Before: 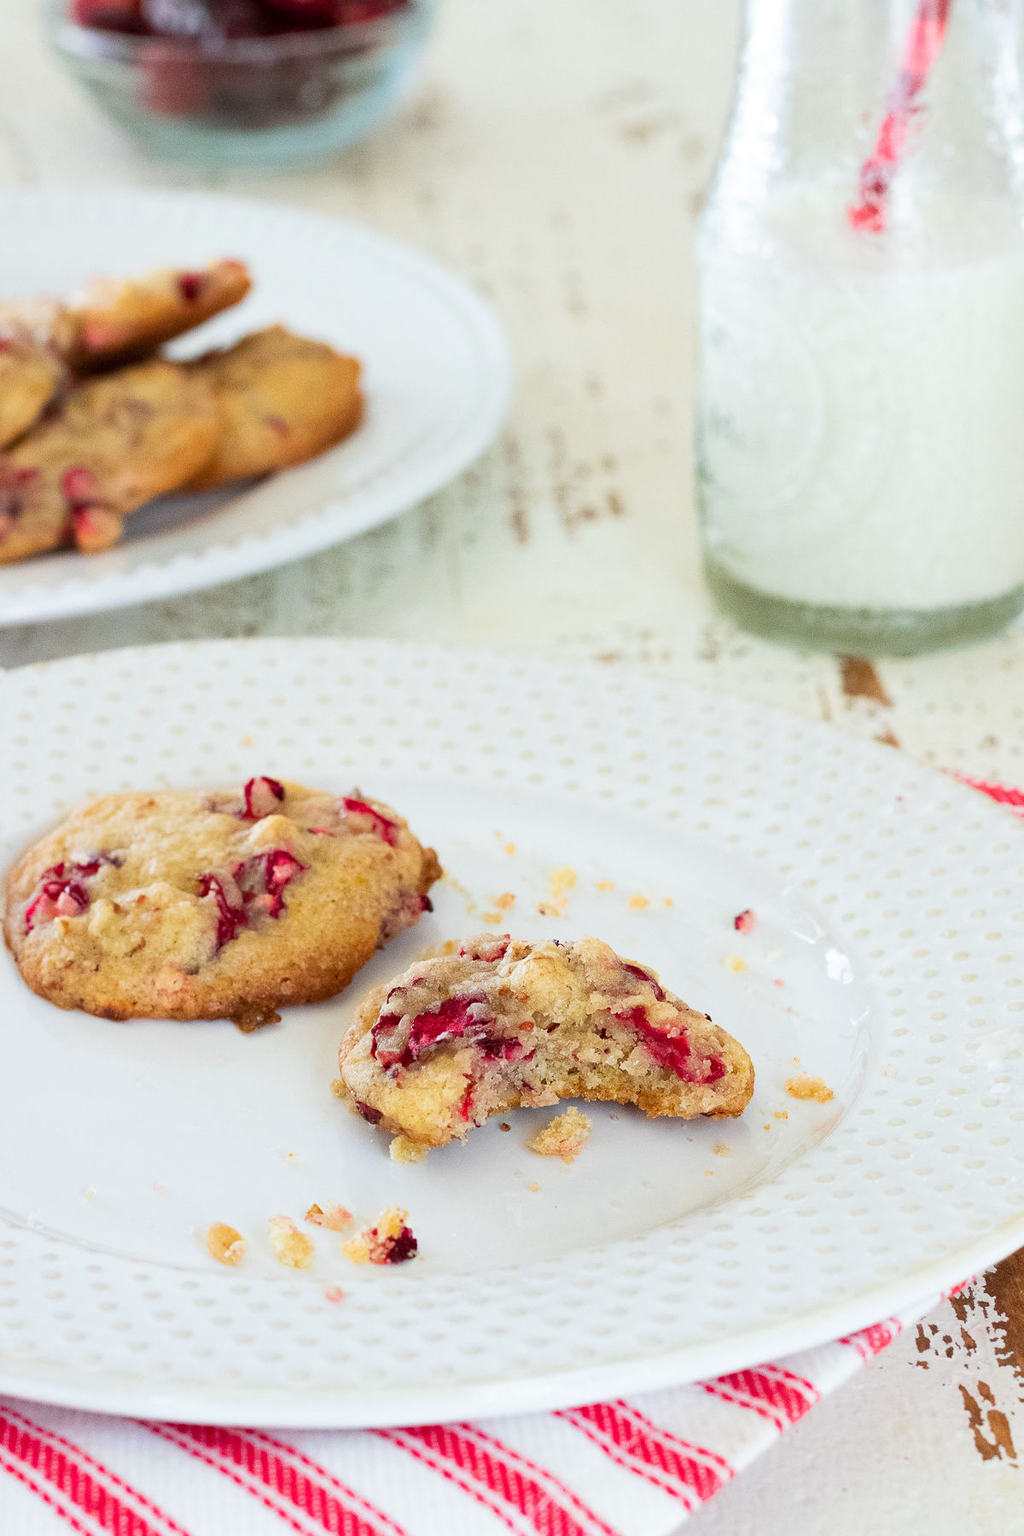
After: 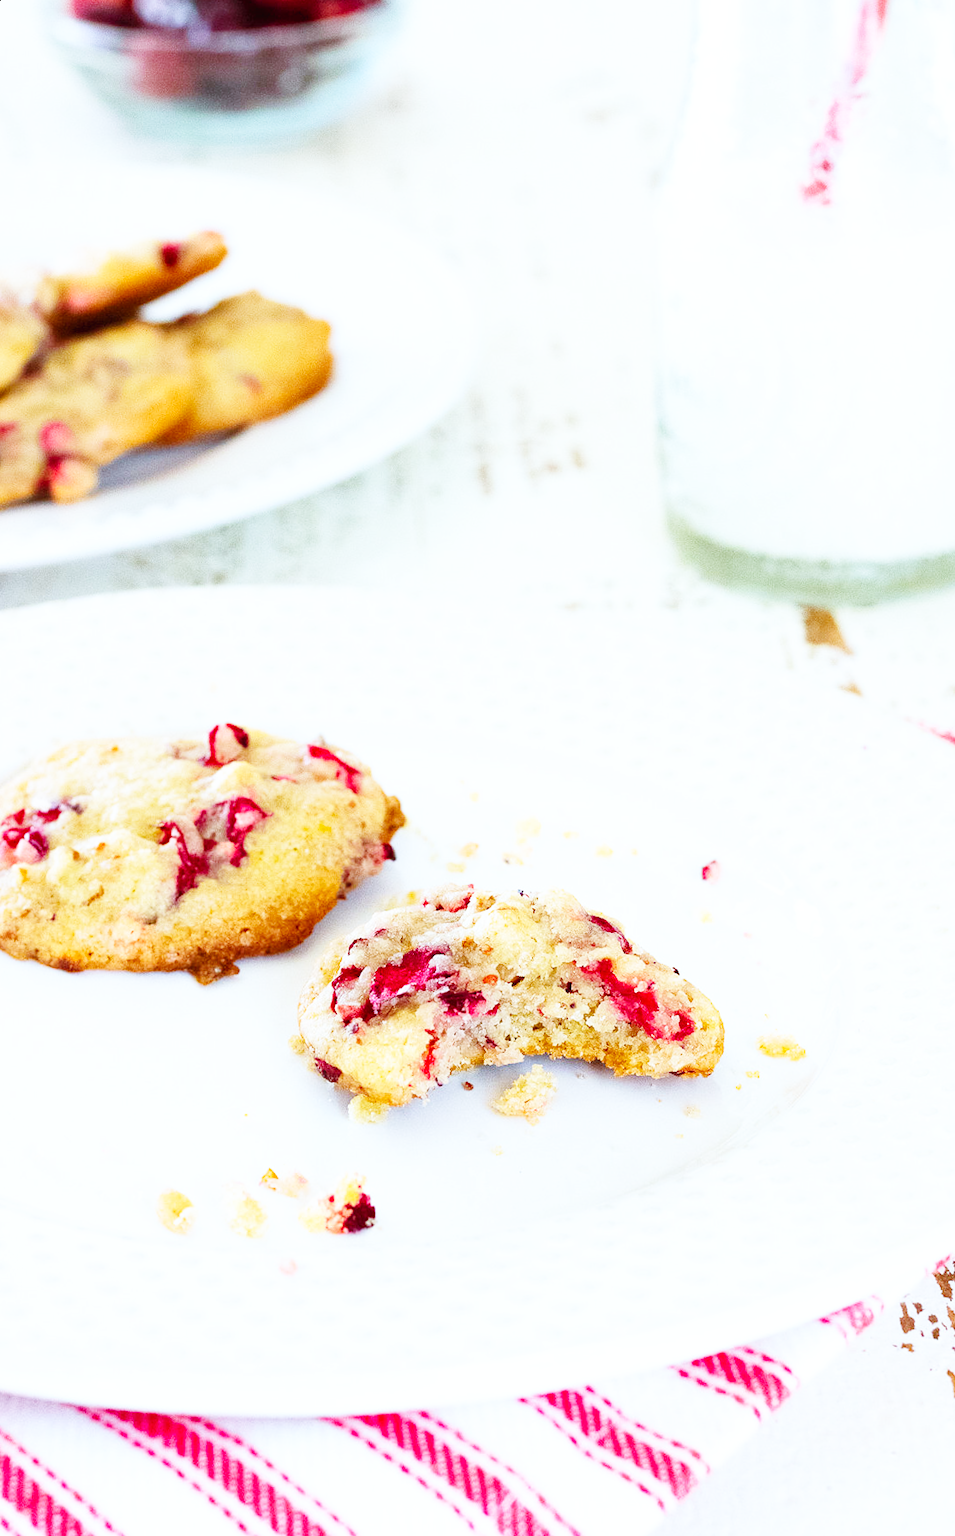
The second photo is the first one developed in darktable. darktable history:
base curve: curves: ch0 [(0, 0.003) (0.001, 0.002) (0.006, 0.004) (0.02, 0.022) (0.048, 0.086) (0.094, 0.234) (0.162, 0.431) (0.258, 0.629) (0.385, 0.8) (0.548, 0.918) (0.751, 0.988) (1, 1)], preserve colors none
white balance: red 0.924, blue 1.095
color balance rgb: global vibrance 20%
rotate and perspective: rotation 0.215°, lens shift (vertical) -0.139, crop left 0.069, crop right 0.939, crop top 0.002, crop bottom 0.996
rgb curve: curves: ch0 [(0, 0) (0.093, 0.159) (0.241, 0.265) (0.414, 0.42) (1, 1)], compensate middle gray true, preserve colors basic power
